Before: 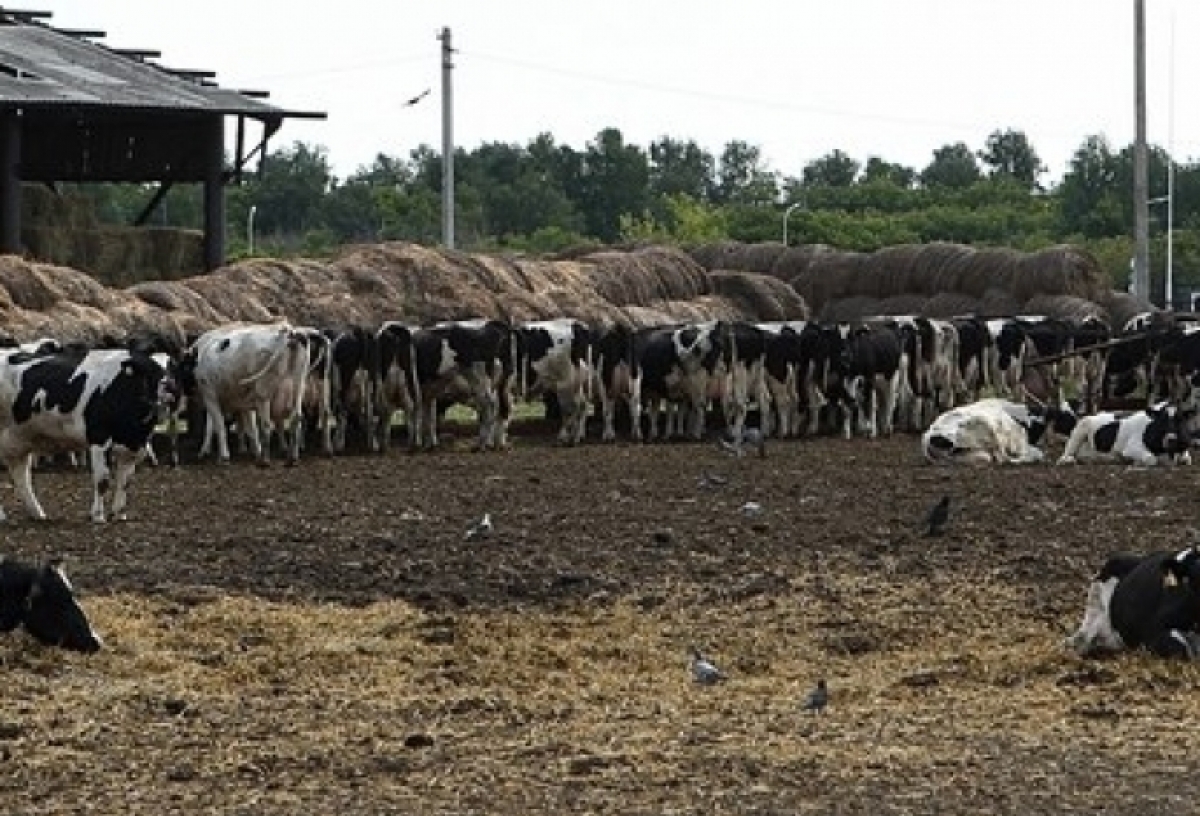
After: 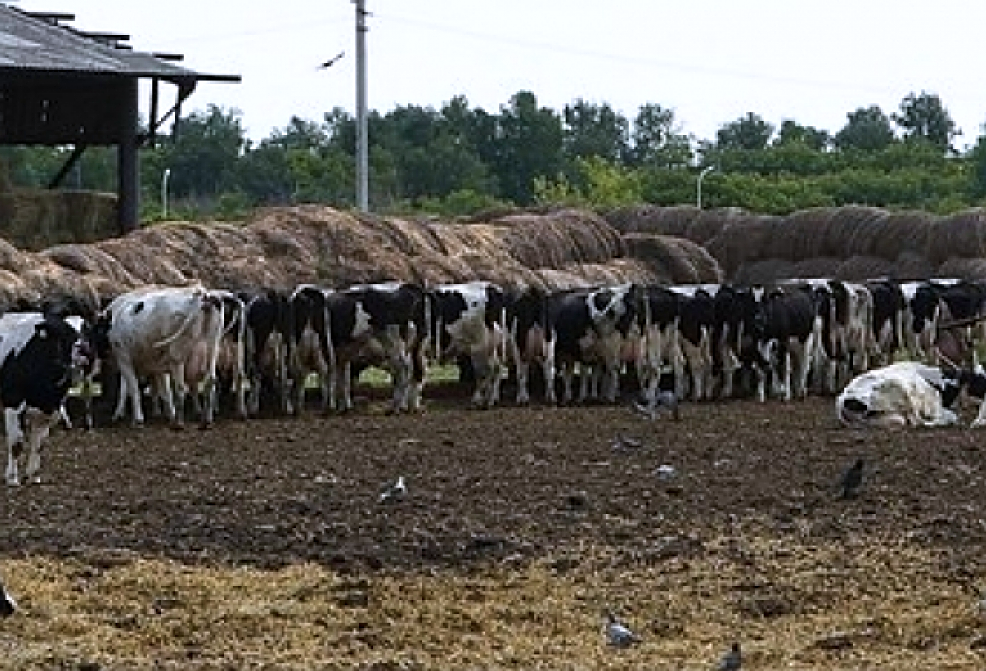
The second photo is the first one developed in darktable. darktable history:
white balance: red 0.984, blue 1.059
velvia: on, module defaults
sharpen: on, module defaults
crop and rotate: left 7.196%, top 4.574%, right 10.605%, bottom 13.178%
